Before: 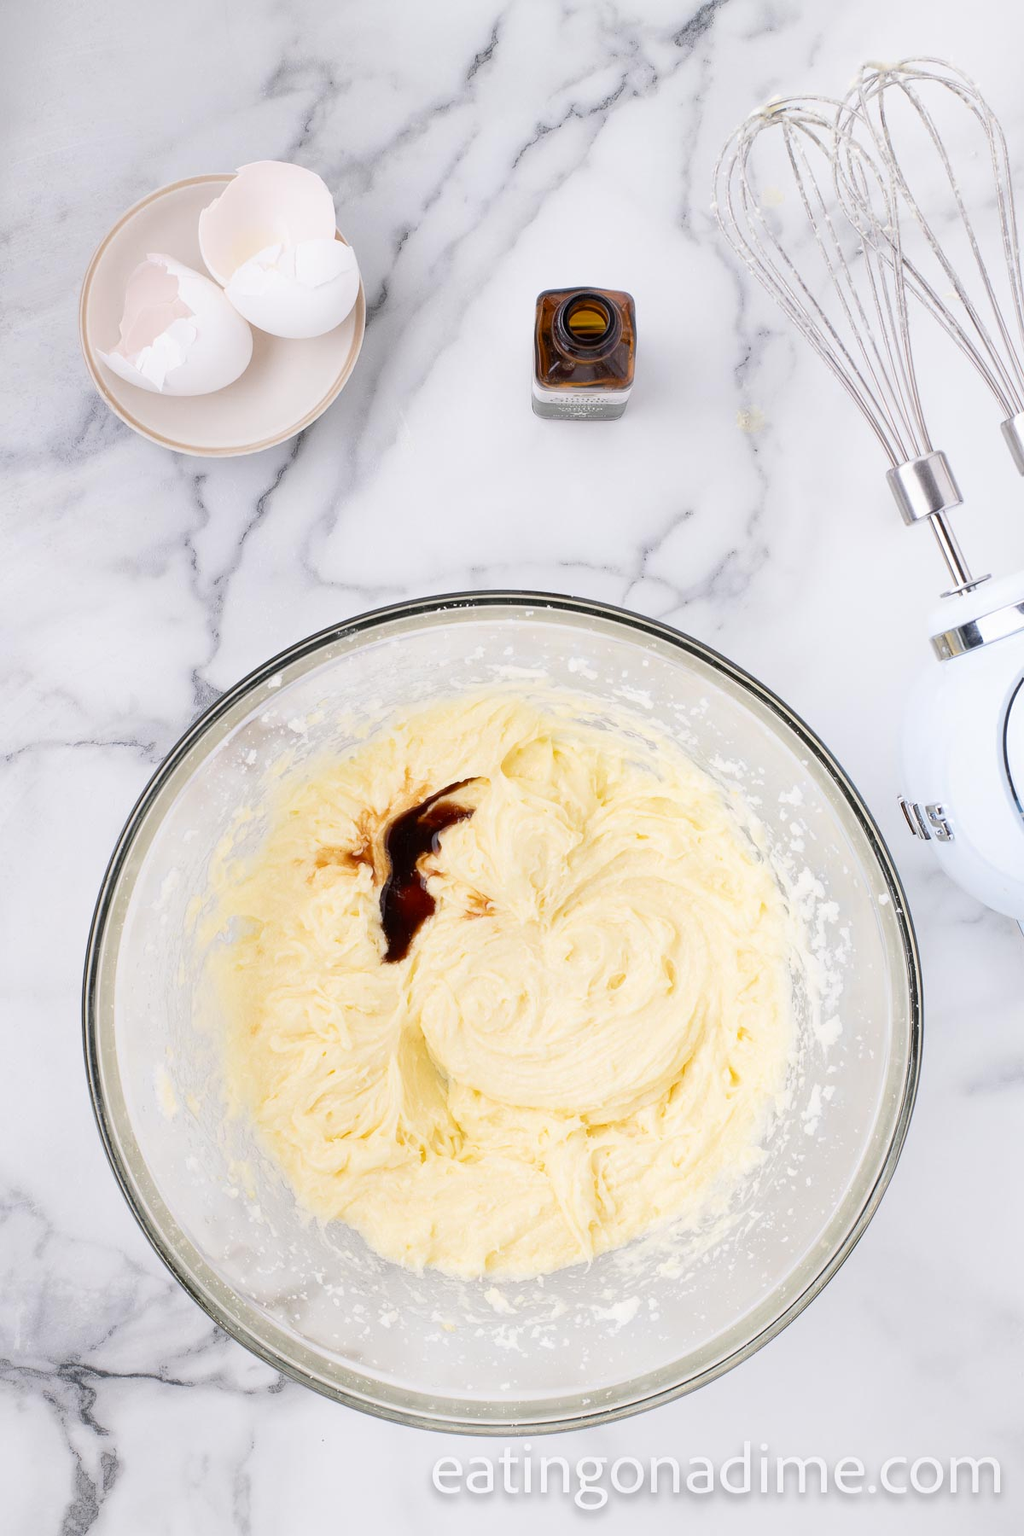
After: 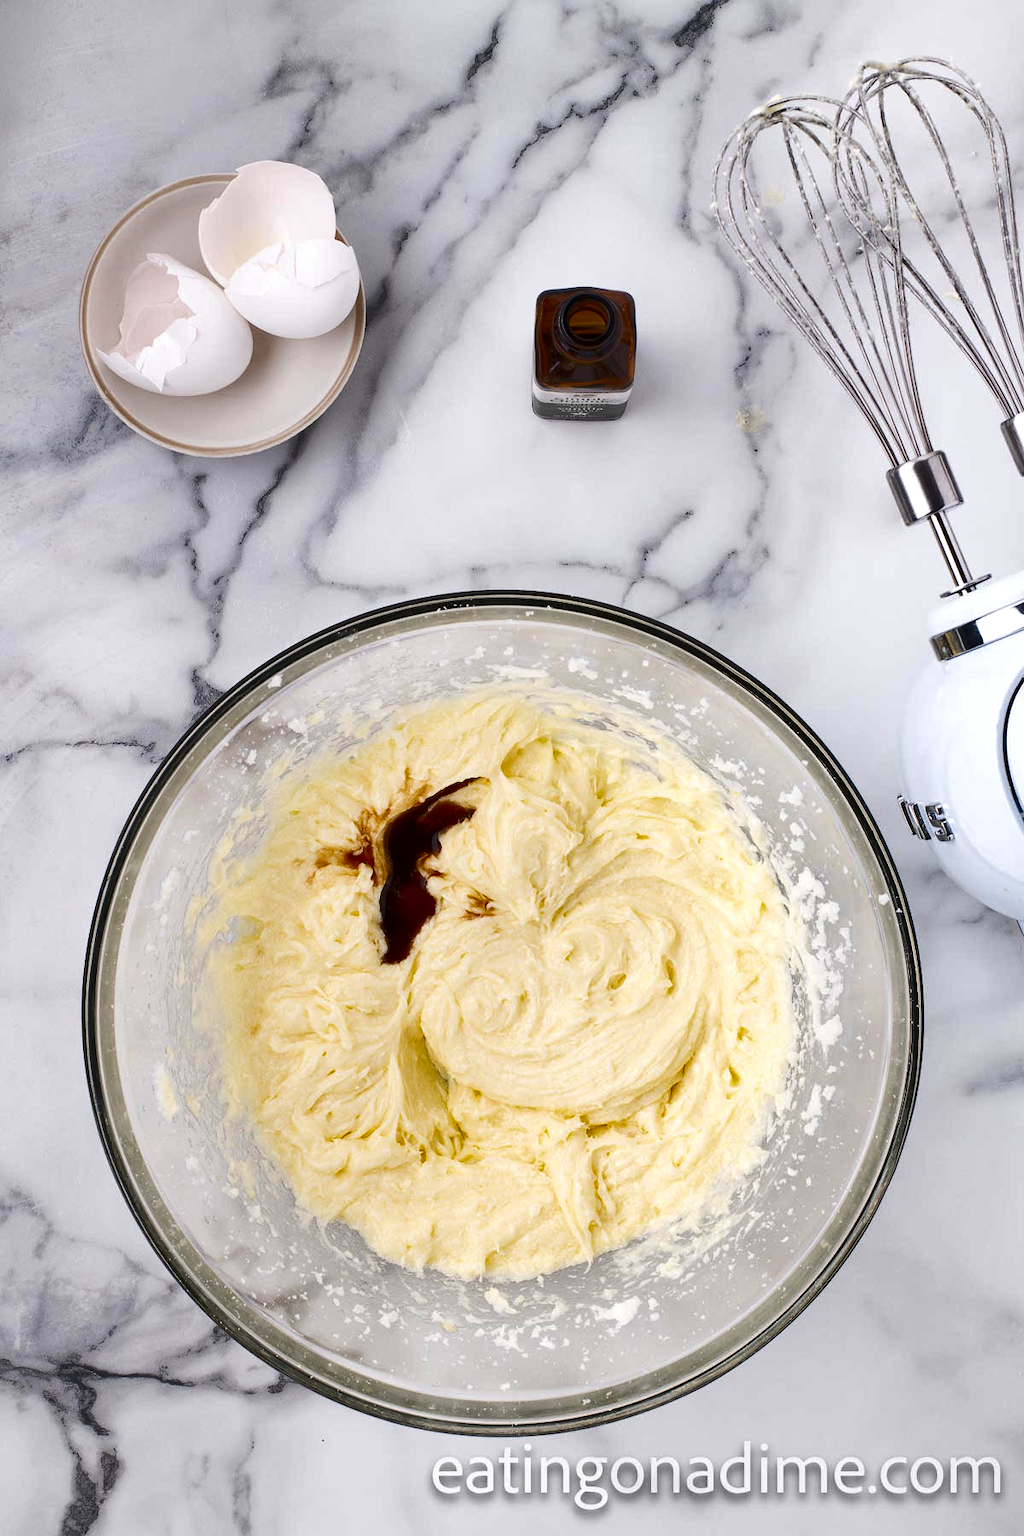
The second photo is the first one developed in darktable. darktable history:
shadows and highlights: radius 168.4, shadows 27.61, white point adjustment 3.25, highlights -68.17, soften with gaussian
